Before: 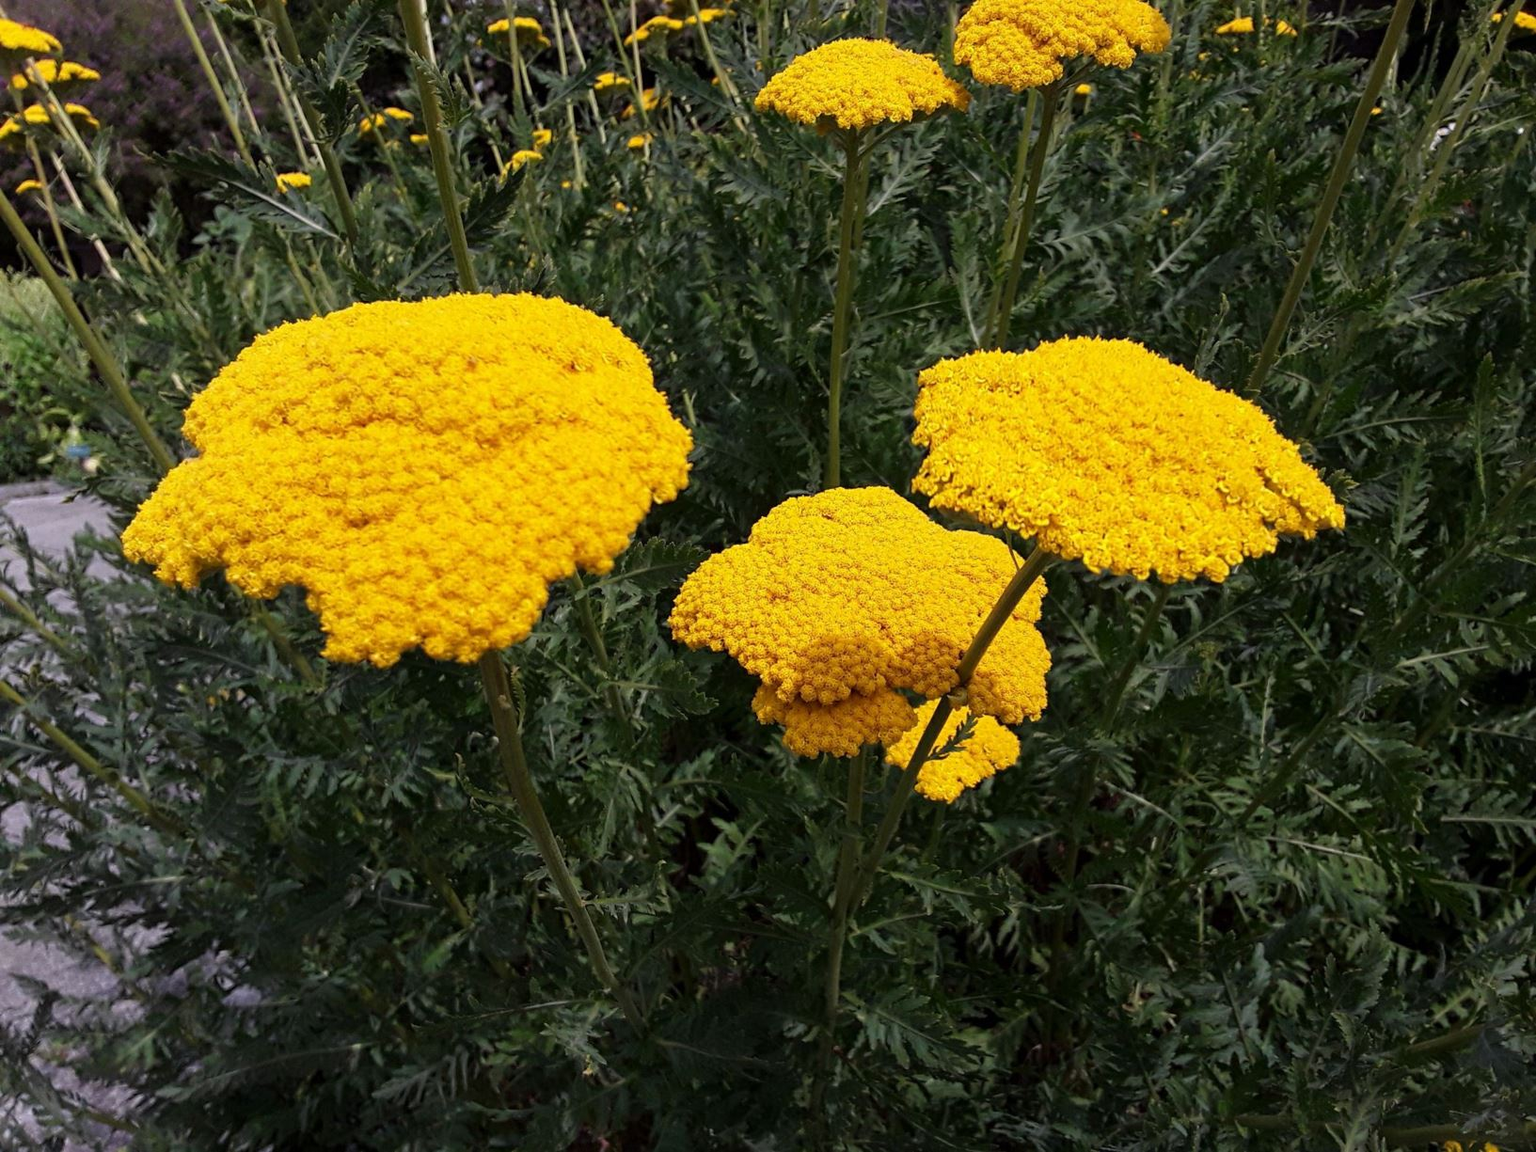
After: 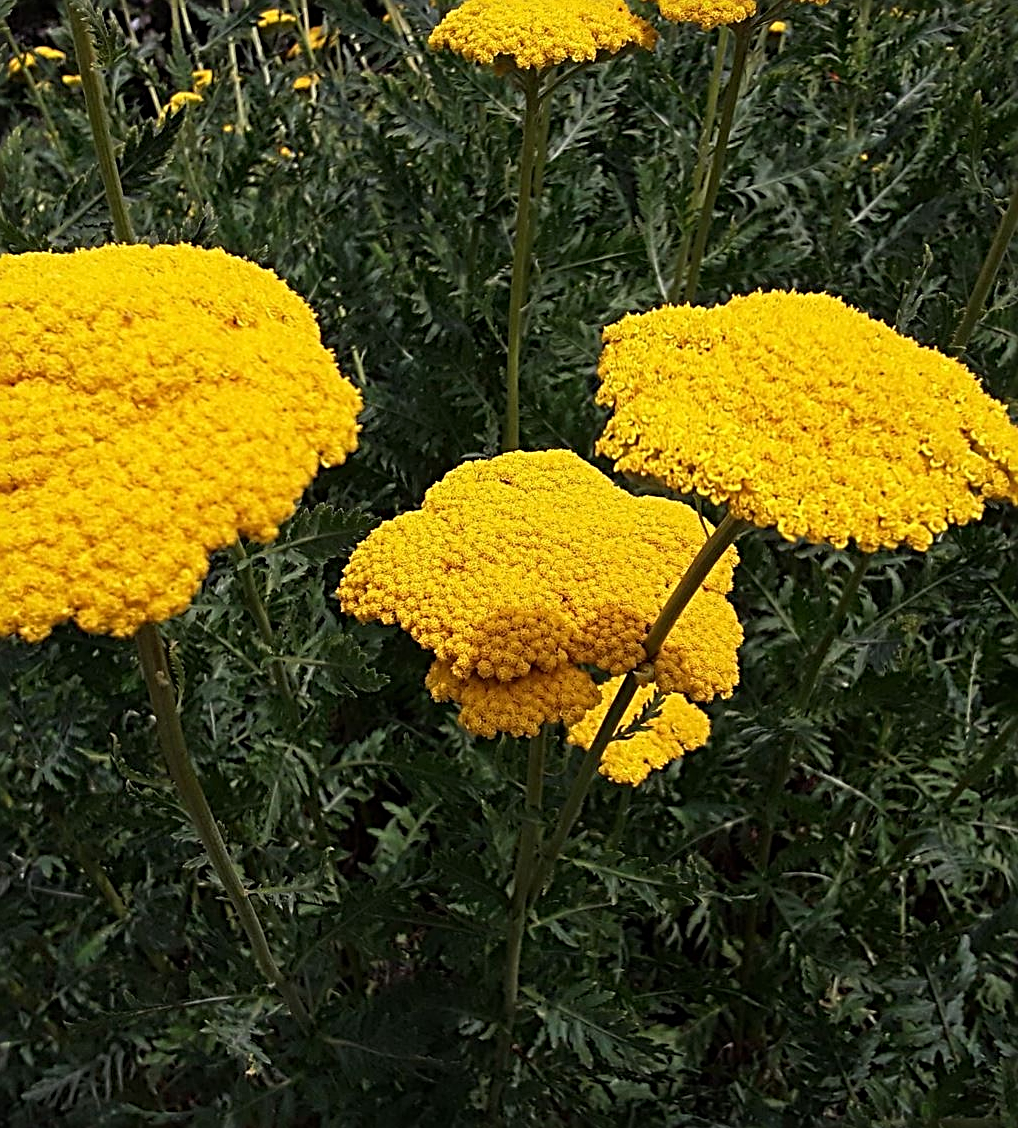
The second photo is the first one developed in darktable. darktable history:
sharpen: radius 3.025, amount 0.757
crop and rotate: left 22.918%, top 5.629%, right 14.711%, bottom 2.247%
